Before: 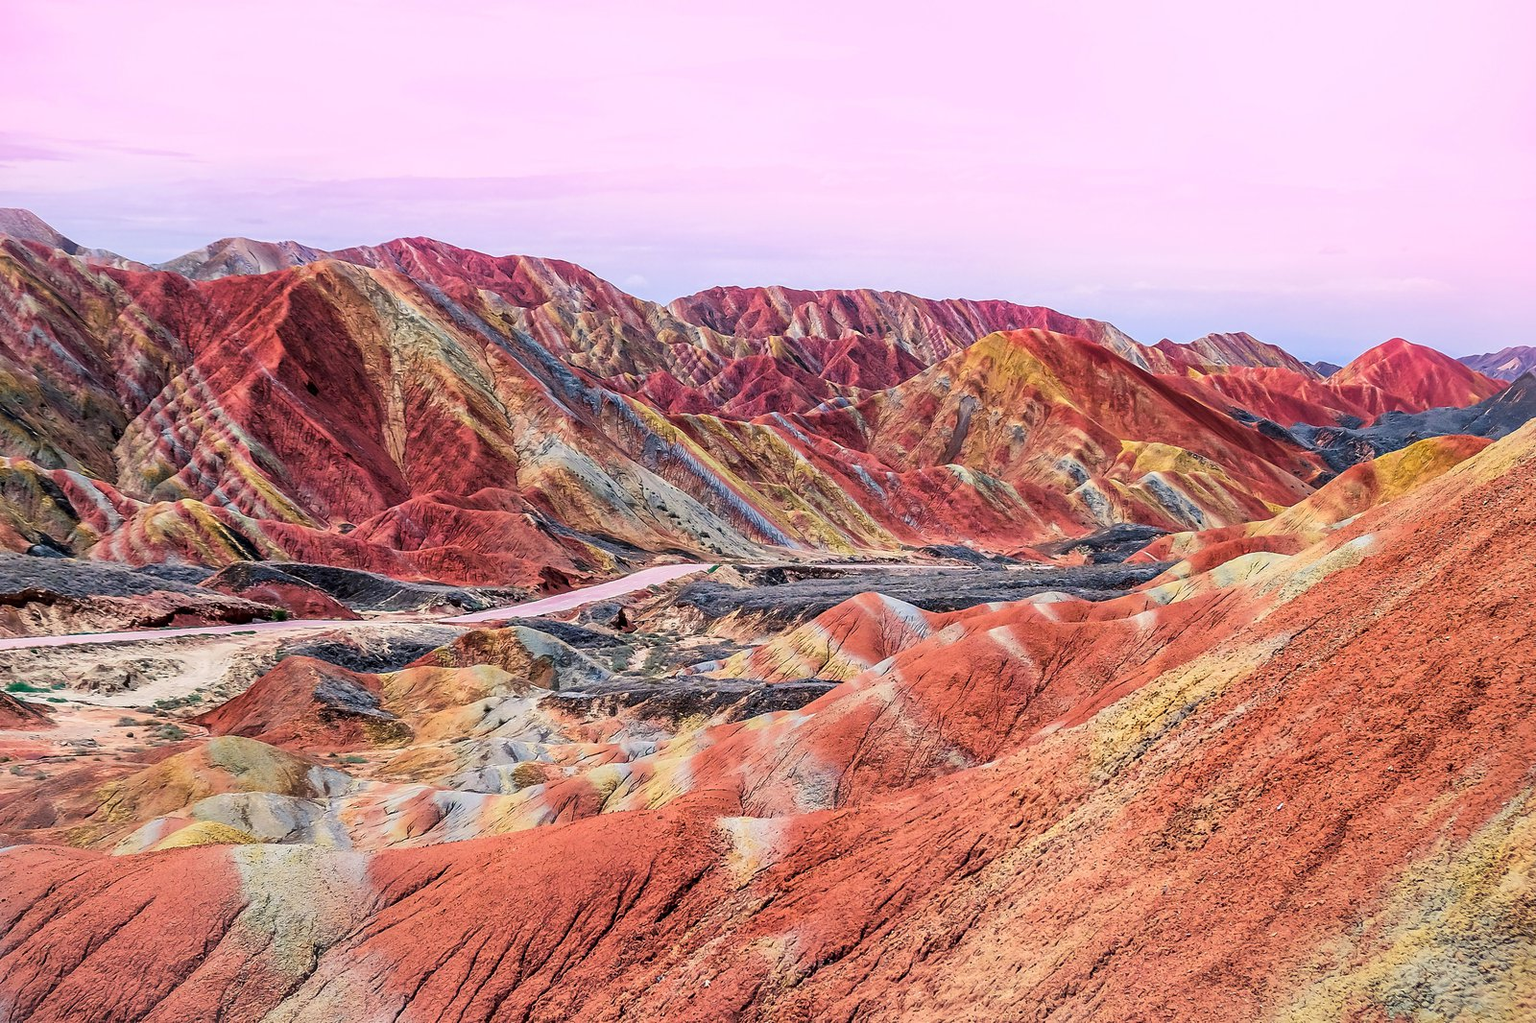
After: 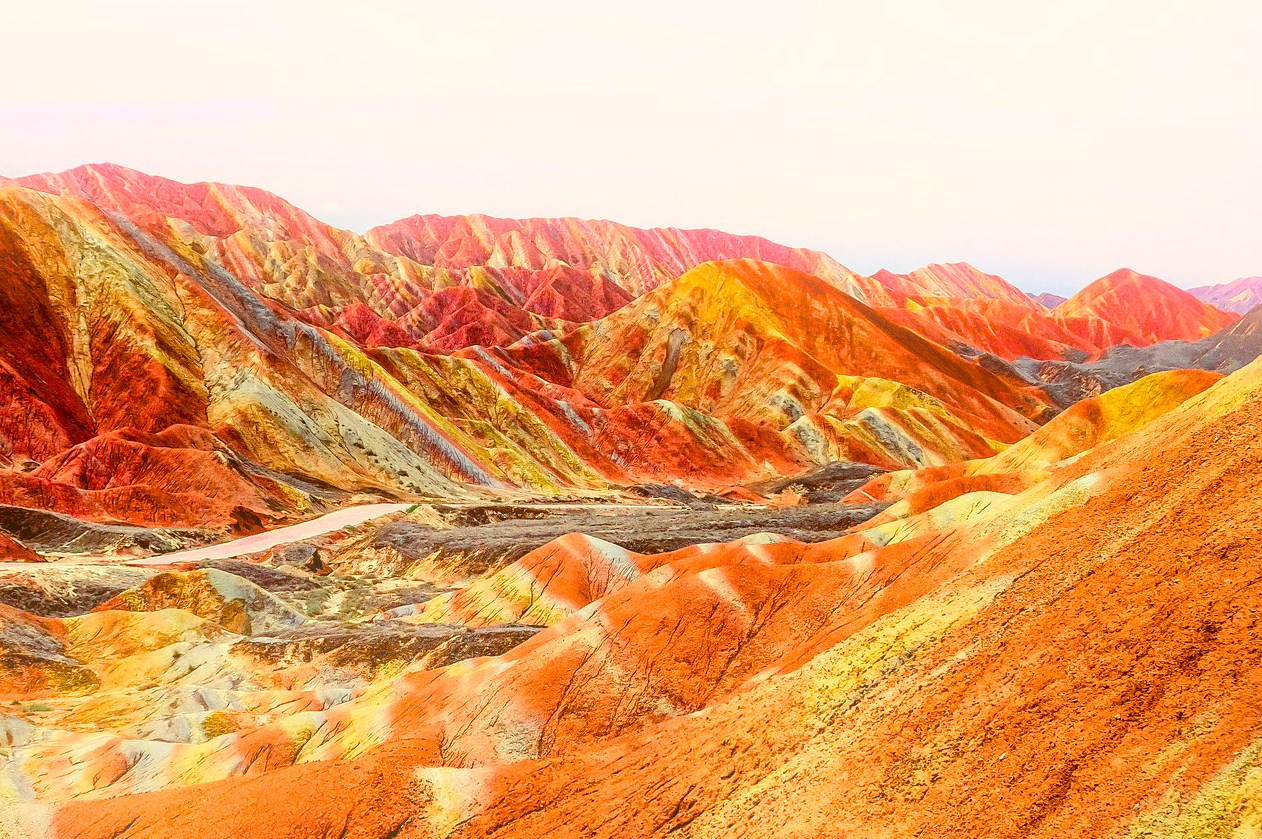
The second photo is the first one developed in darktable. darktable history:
color balance: lift [1.001, 1.007, 1, 0.993], gamma [1.023, 1.026, 1.01, 0.974], gain [0.964, 1.059, 1.073, 0.927]
grain: coarseness 0.47 ISO
crop and rotate: left 20.74%, top 7.912%, right 0.375%, bottom 13.378%
bloom: on, module defaults
color balance rgb: global offset › luminance -0.51%, perceptual saturation grading › global saturation 27.53%, perceptual saturation grading › highlights -25%, perceptual saturation grading › shadows 25%, perceptual brilliance grading › highlights 6.62%, perceptual brilliance grading › mid-tones 17.07%, perceptual brilliance grading › shadows -5.23%
color correction: highlights a* -5.94, highlights b* 9.48, shadows a* 10.12, shadows b* 23.94
